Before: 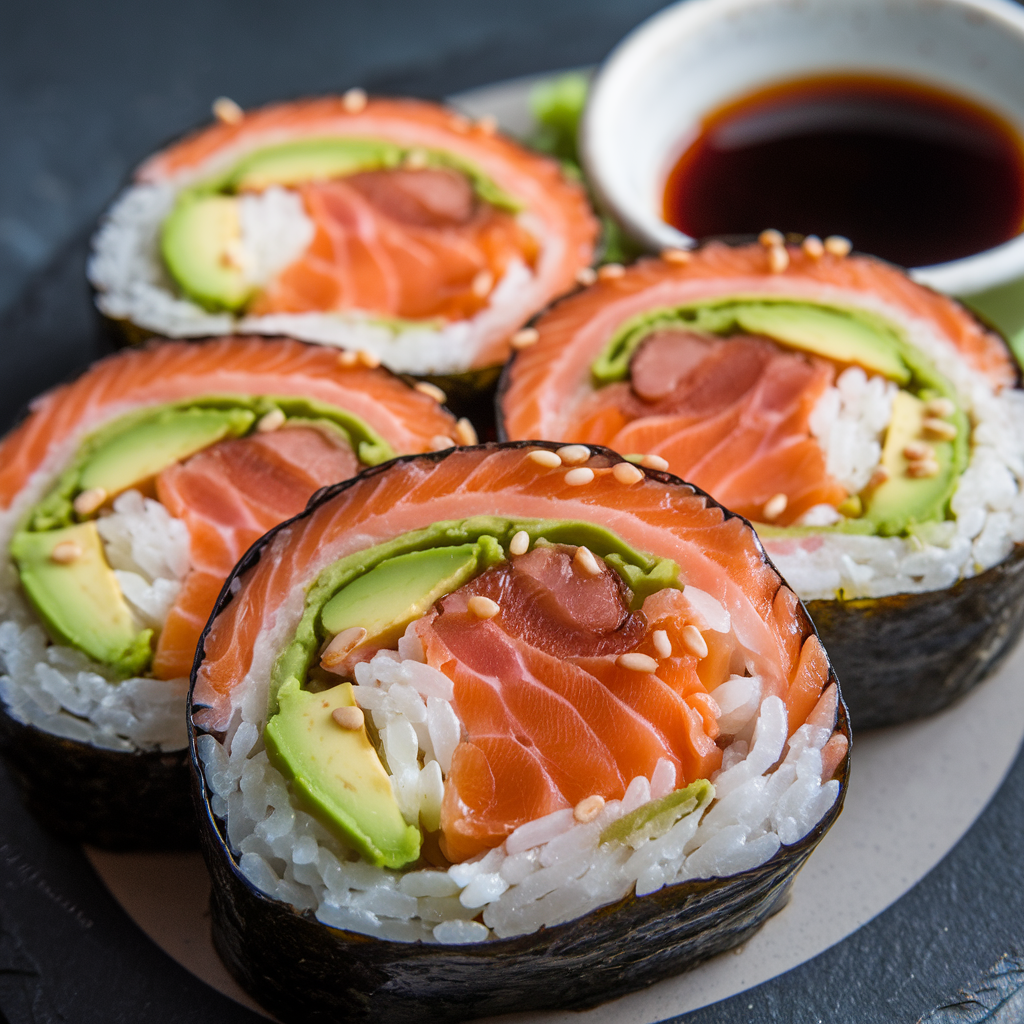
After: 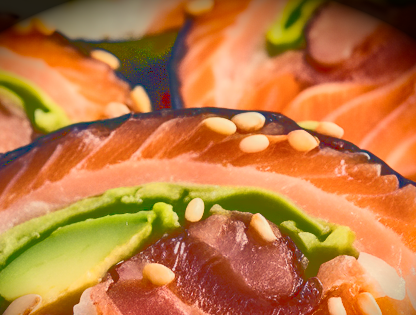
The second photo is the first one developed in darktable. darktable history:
color balance rgb: shadows lift › luminance -40.93%, shadows lift › chroma 14.215%, shadows lift › hue 258.01°, highlights gain › chroma 8.059%, highlights gain › hue 83.69°, perceptual saturation grading › global saturation -0.138%, global vibrance 20%
contrast brightness saturation: contrast 0.271
vignetting: fall-off start 99.56%, brightness -0.984, saturation 0.497, center (-0.03, 0.241), width/height ratio 1.306
tone curve: curves: ch0 [(0, 0) (0.003, 0.264) (0.011, 0.264) (0.025, 0.265) (0.044, 0.269) (0.069, 0.273) (0.1, 0.28) (0.136, 0.292) (0.177, 0.309) (0.224, 0.336) (0.277, 0.371) (0.335, 0.412) (0.399, 0.469) (0.468, 0.533) (0.543, 0.595) (0.623, 0.66) (0.709, 0.73) (0.801, 0.8) (0.898, 0.854) (1, 1)]
crop: left 31.774%, top 32.574%, right 27.55%, bottom 36.396%
